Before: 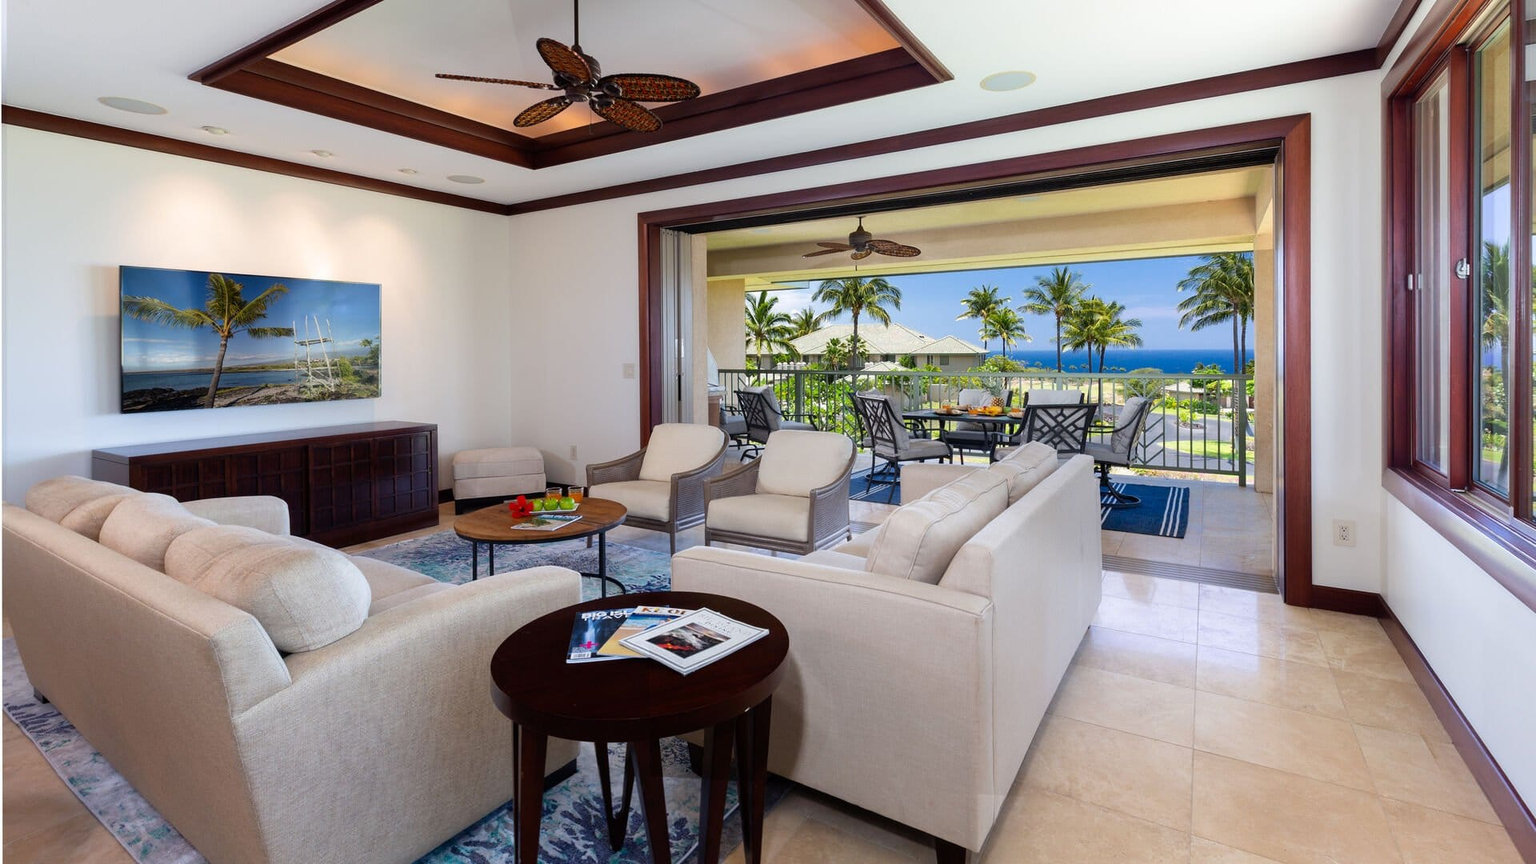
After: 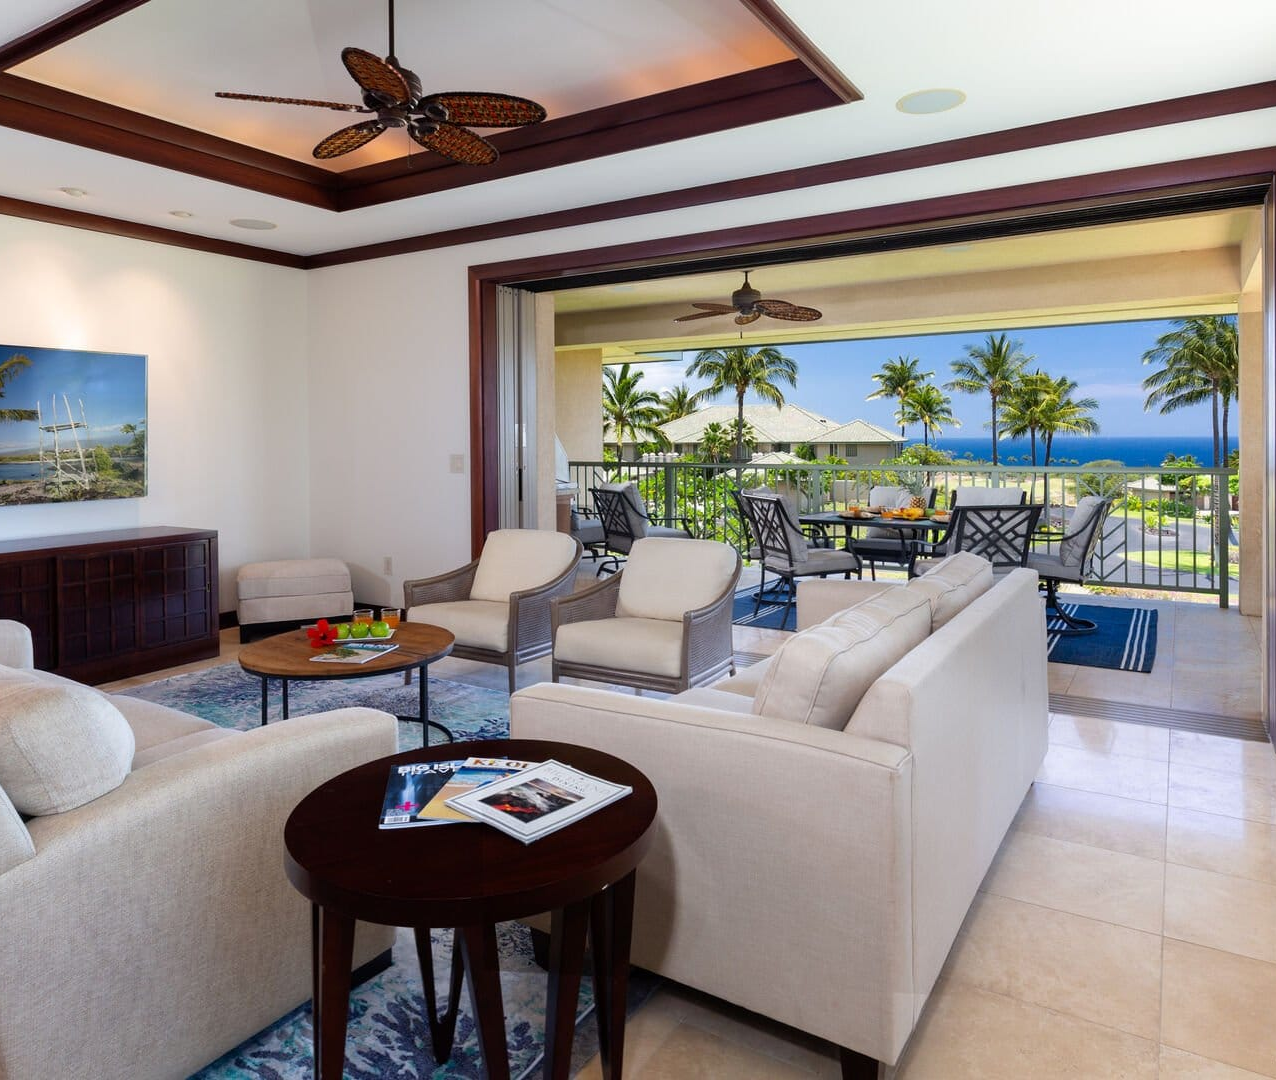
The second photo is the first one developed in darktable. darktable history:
crop: left 17.159%, right 16.36%
